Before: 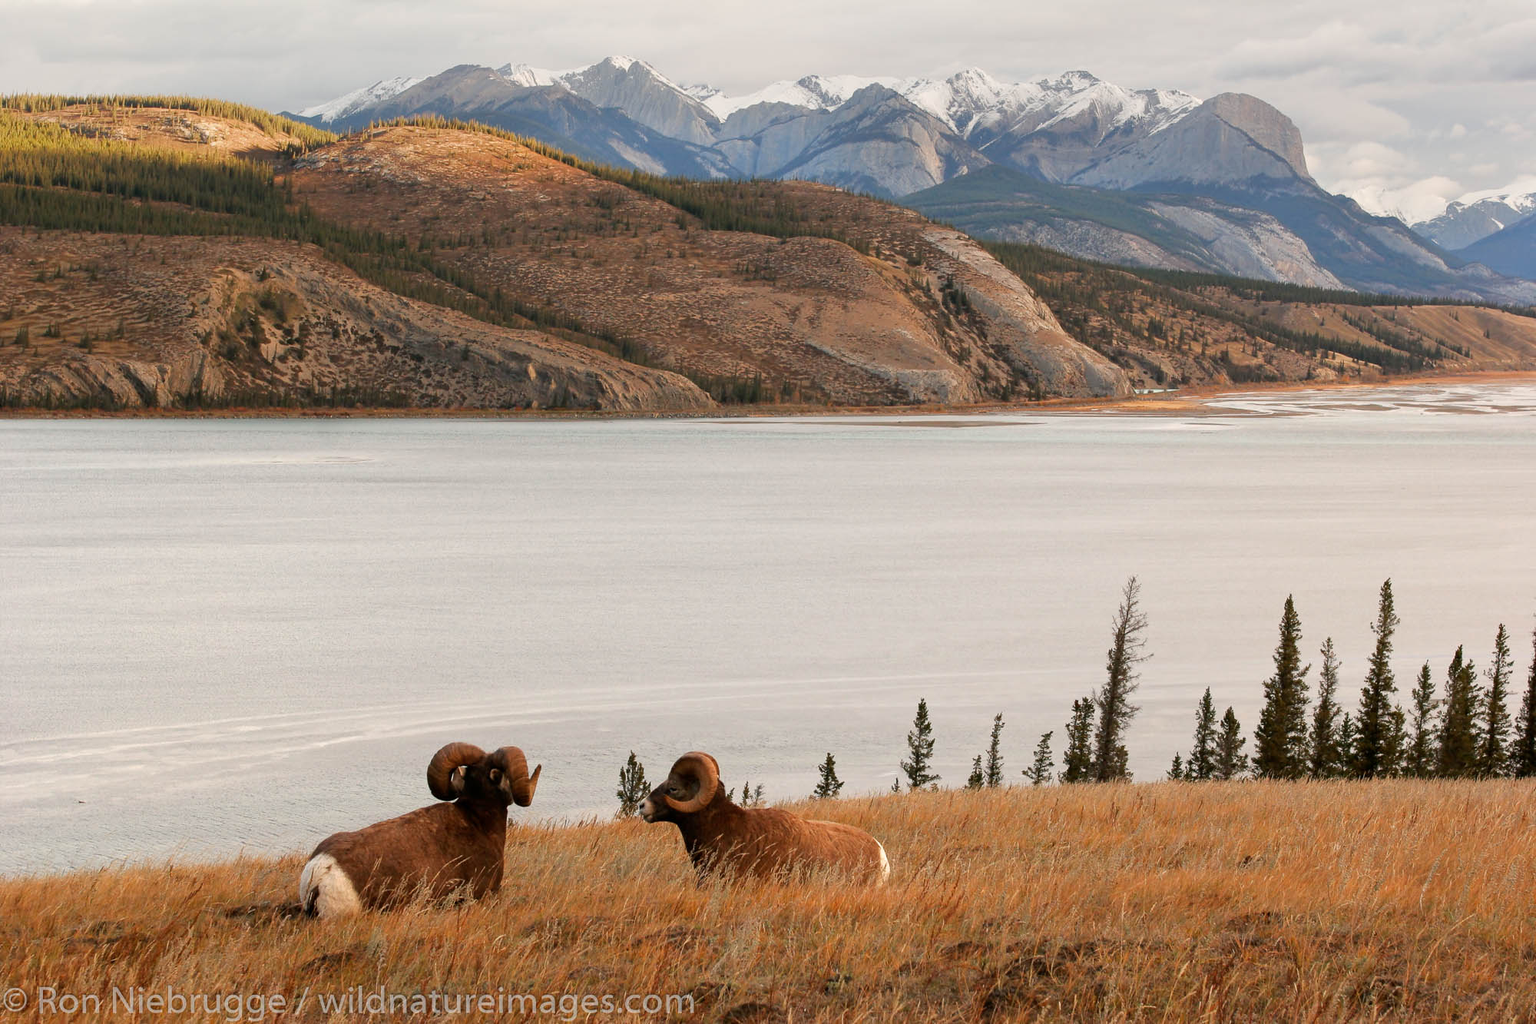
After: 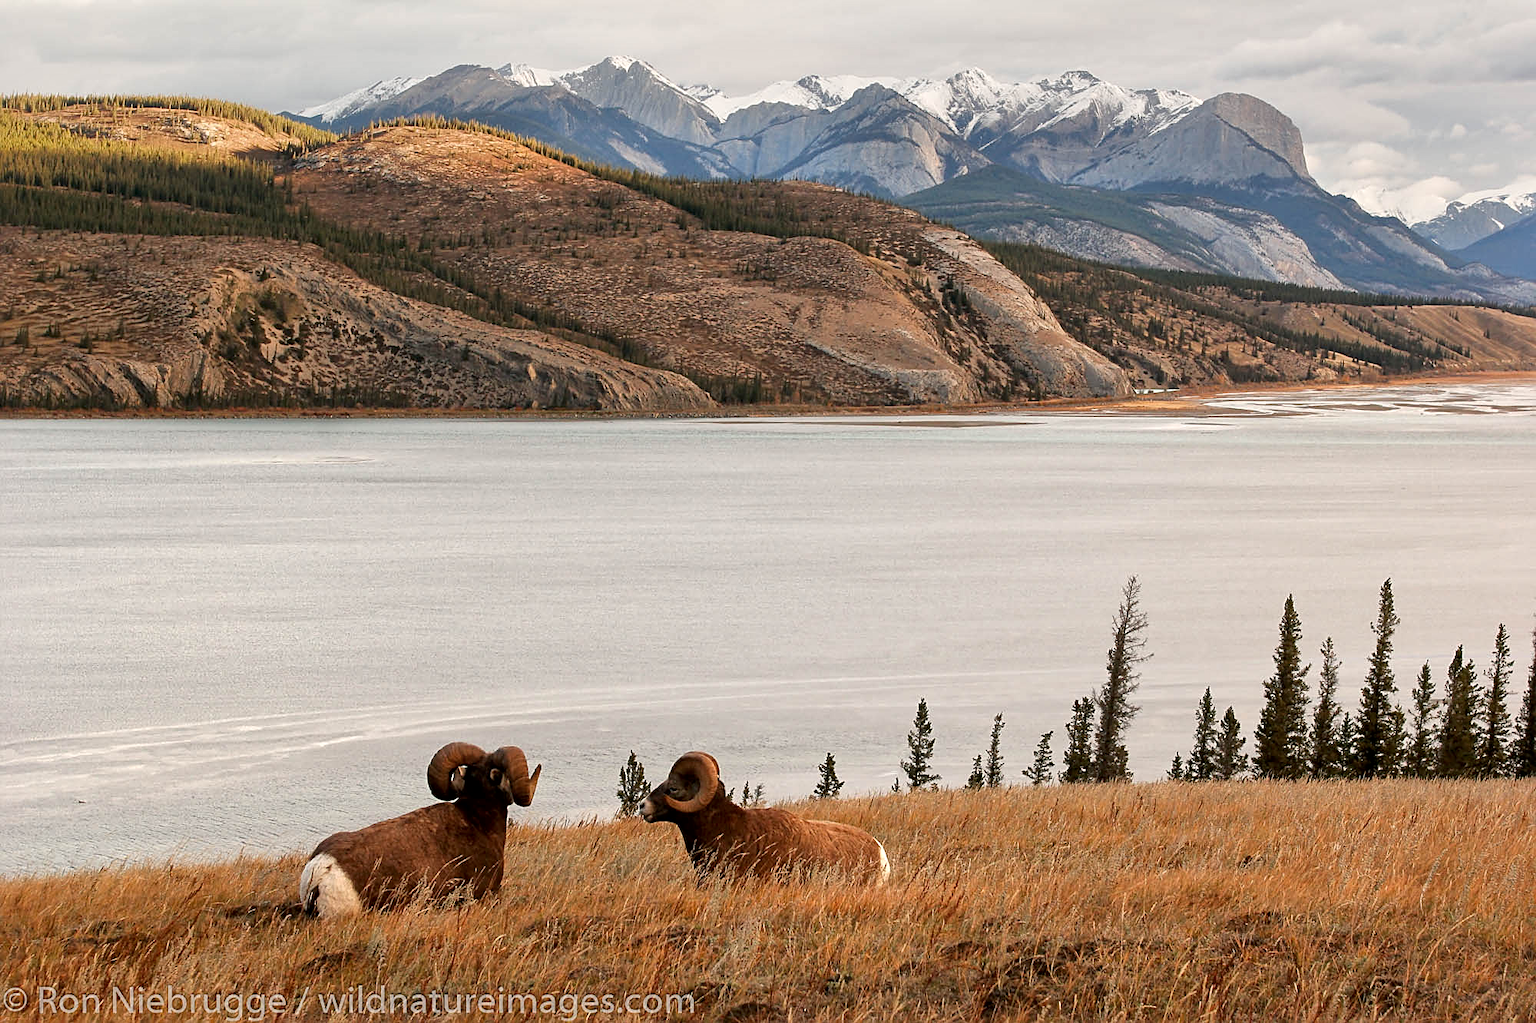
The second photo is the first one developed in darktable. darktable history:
sharpen: on, module defaults
local contrast: mode bilateral grid, contrast 20, coarseness 50, detail 149%, midtone range 0.2
